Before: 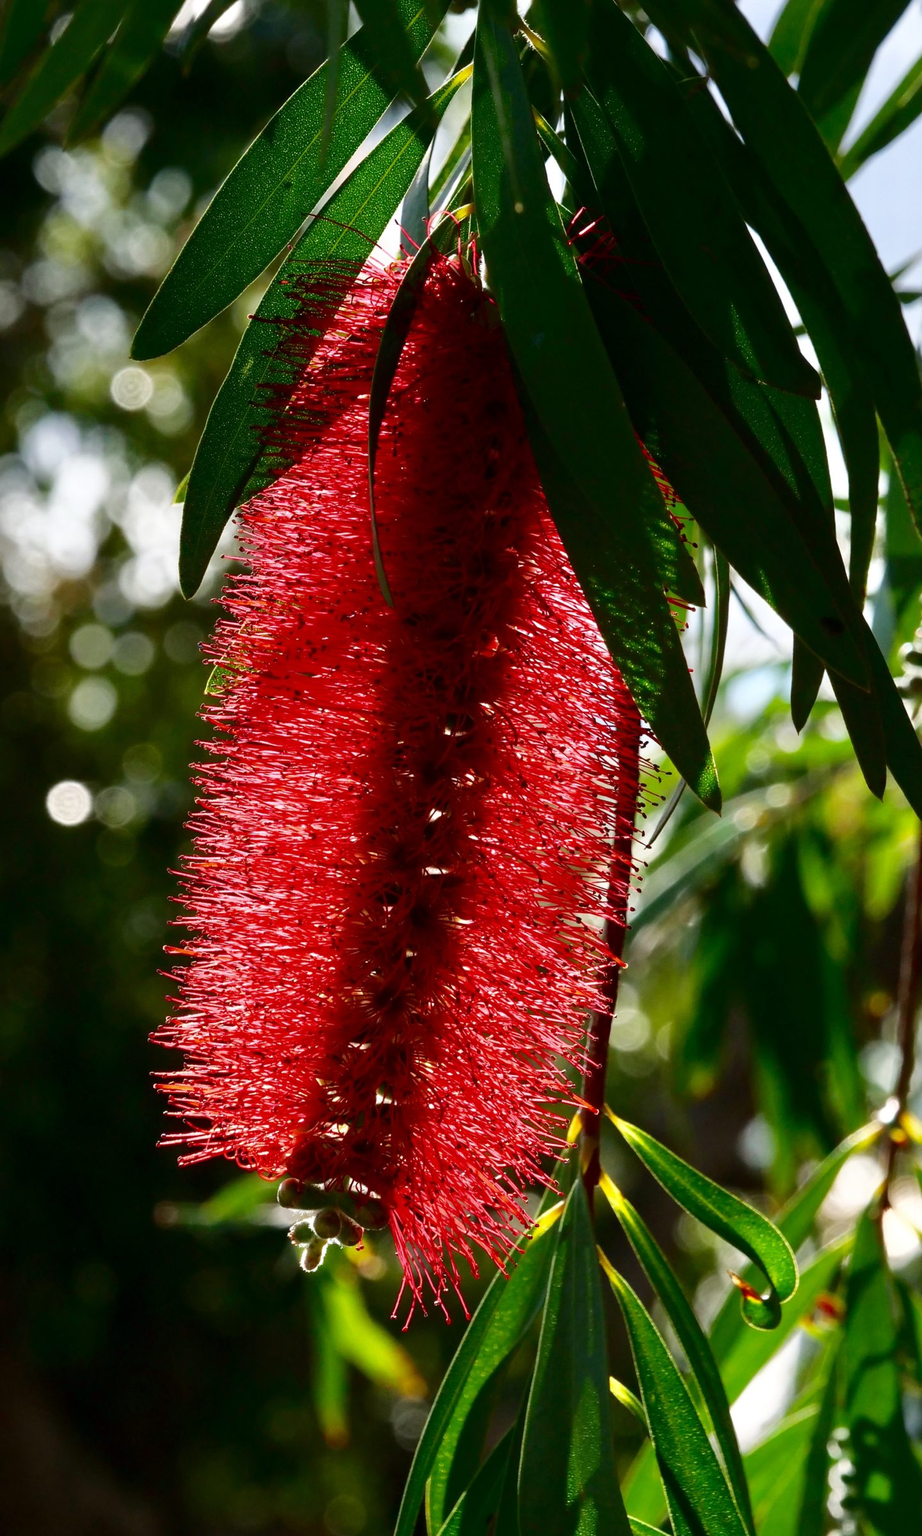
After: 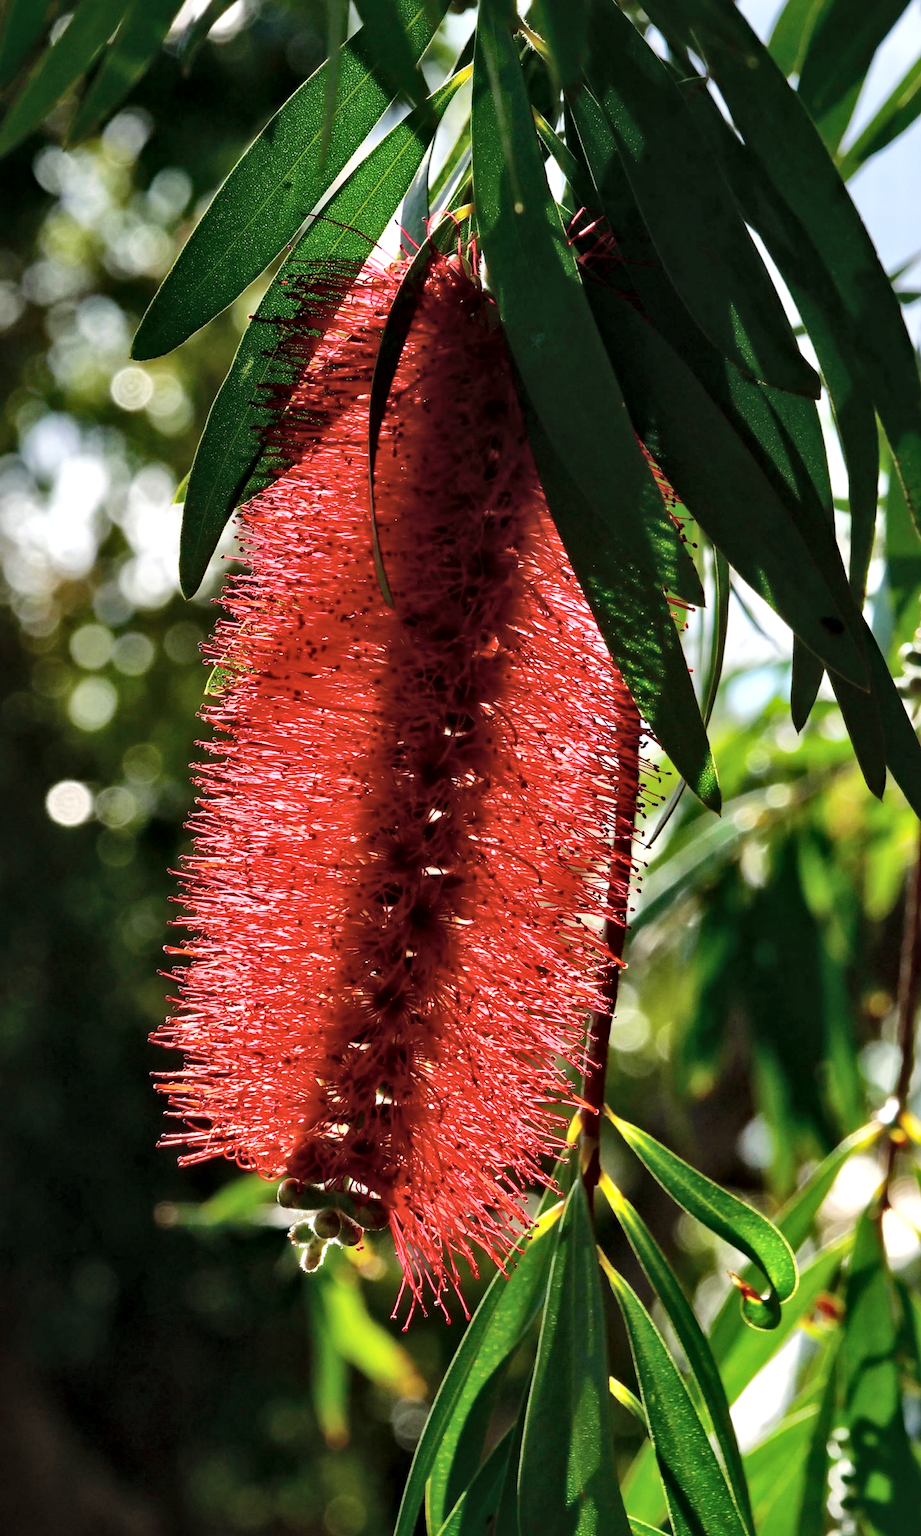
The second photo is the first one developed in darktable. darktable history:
contrast brightness saturation: brightness 0.153
color balance rgb: shadows lift › luminance -19.863%, perceptual saturation grading › global saturation 0.76%
local contrast: mode bilateral grid, contrast 25, coarseness 60, detail 152%, midtone range 0.2
haze removal: compatibility mode true, adaptive false
